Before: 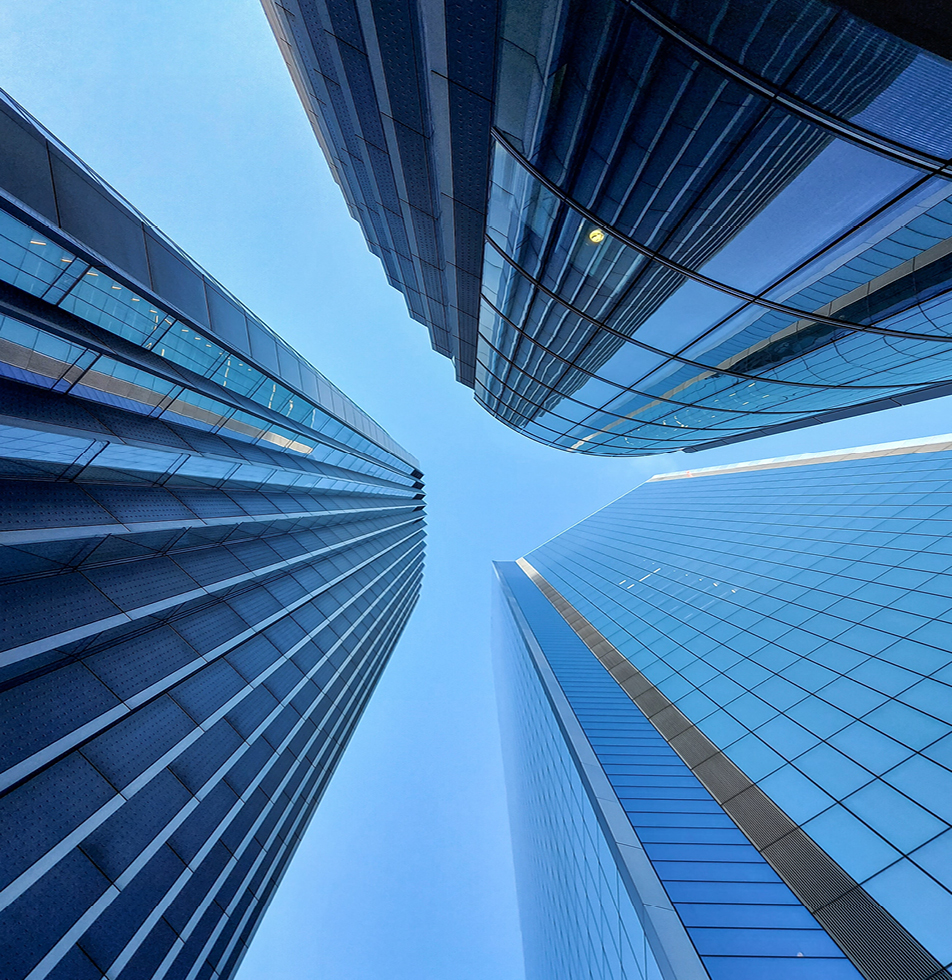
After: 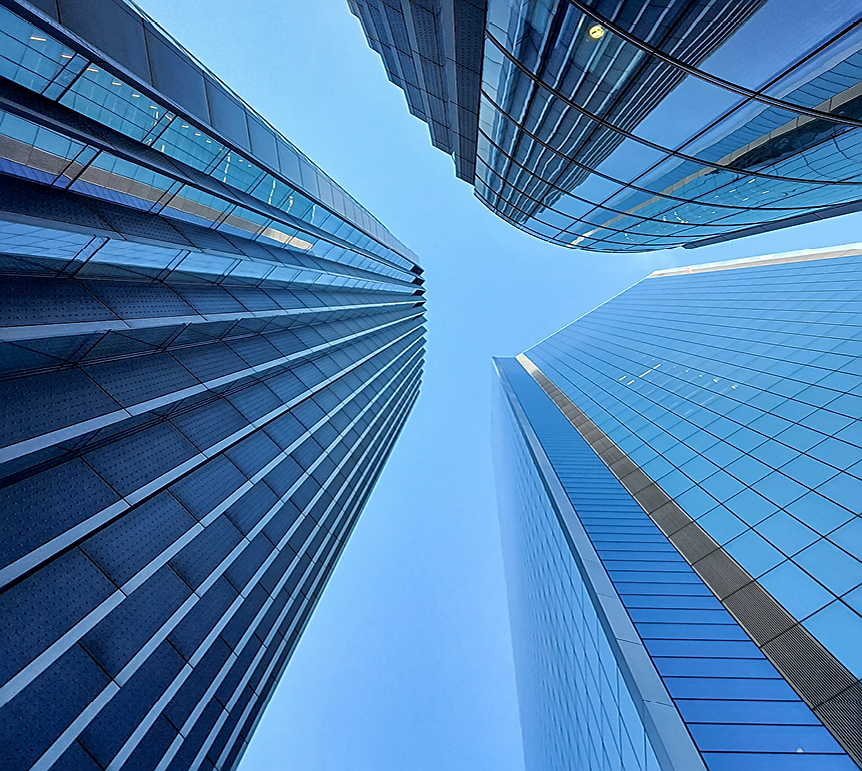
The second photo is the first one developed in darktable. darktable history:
crop: top 20.916%, right 9.437%, bottom 0.316%
sharpen: on, module defaults
